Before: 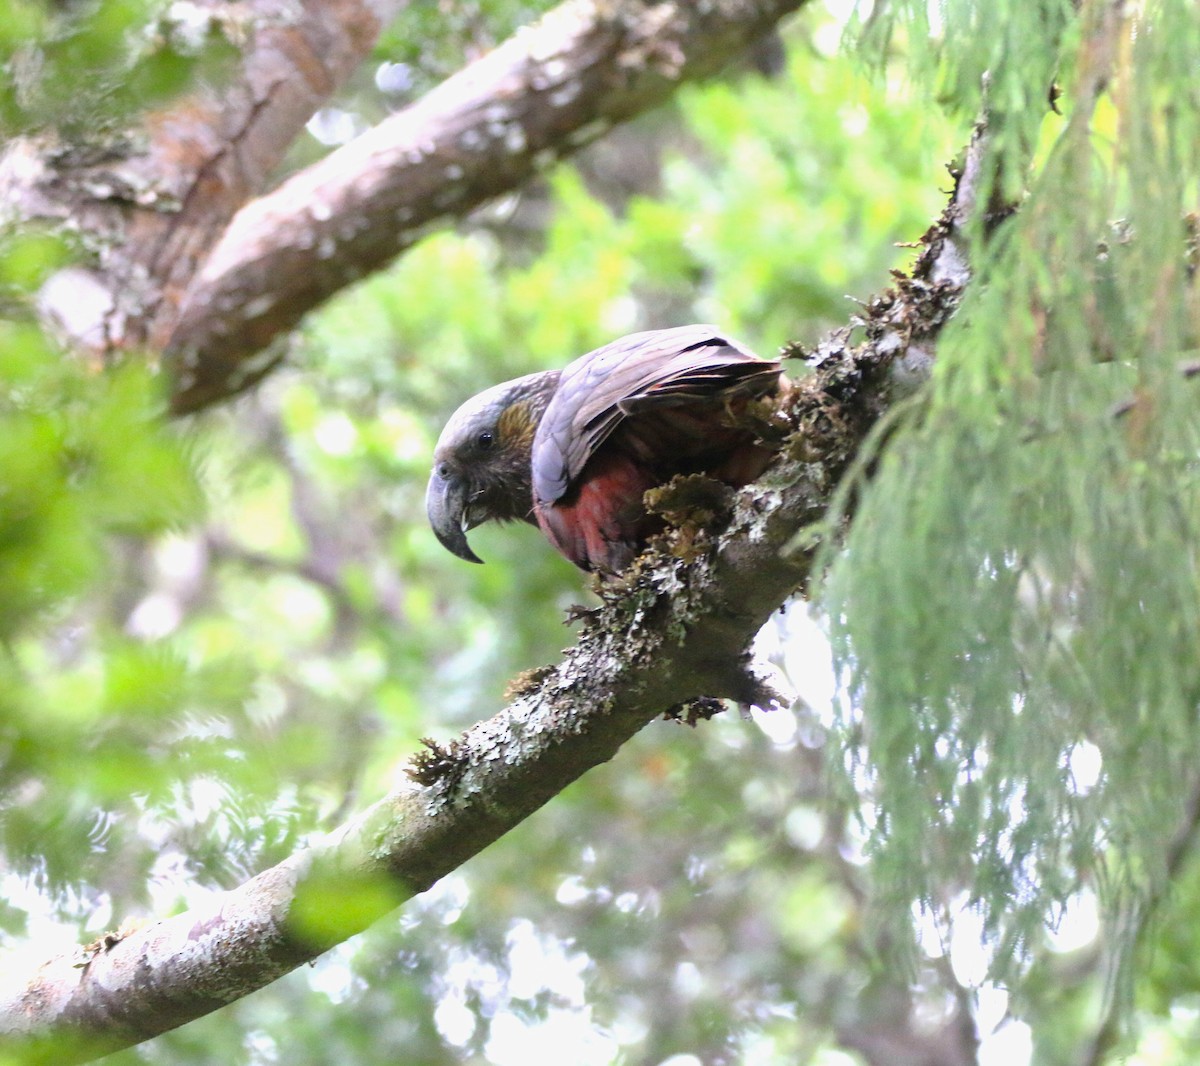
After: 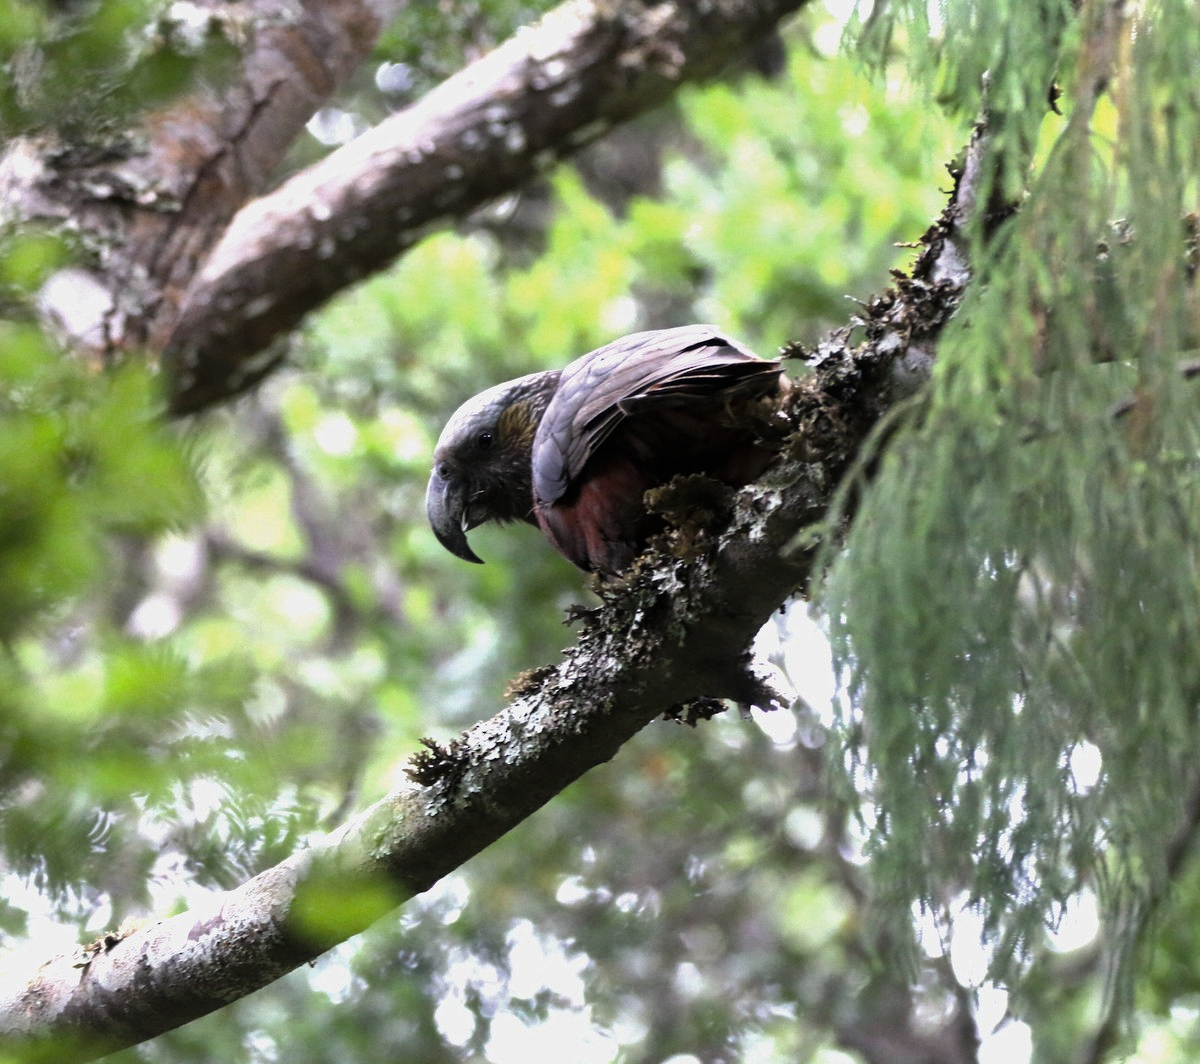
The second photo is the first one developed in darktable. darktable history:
shadows and highlights: shadows 3.97, highlights -17.15, soften with gaussian
levels: levels [0, 0.618, 1]
crop: top 0.054%, bottom 0.117%
